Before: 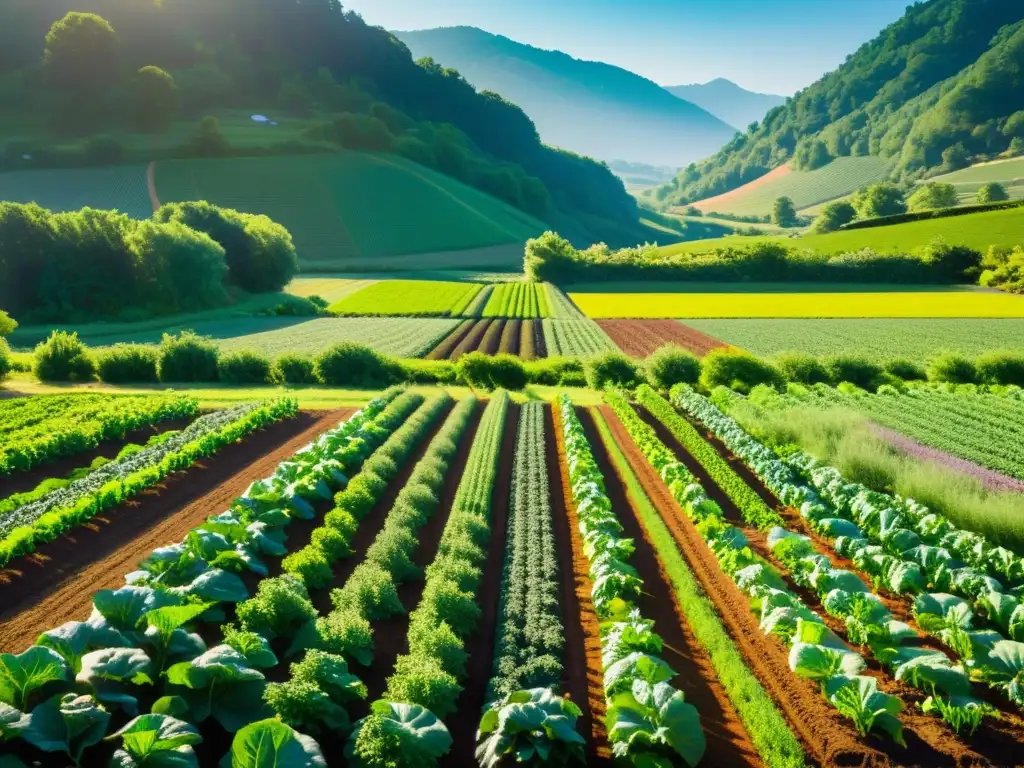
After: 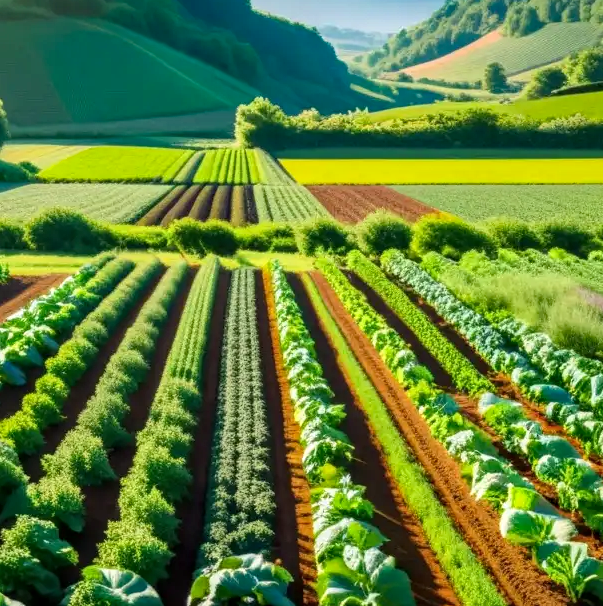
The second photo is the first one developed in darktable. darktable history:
crop and rotate: left 28.307%, top 17.563%, right 12.785%, bottom 3.477%
local contrast: on, module defaults
haze removal: compatibility mode true, adaptive false
